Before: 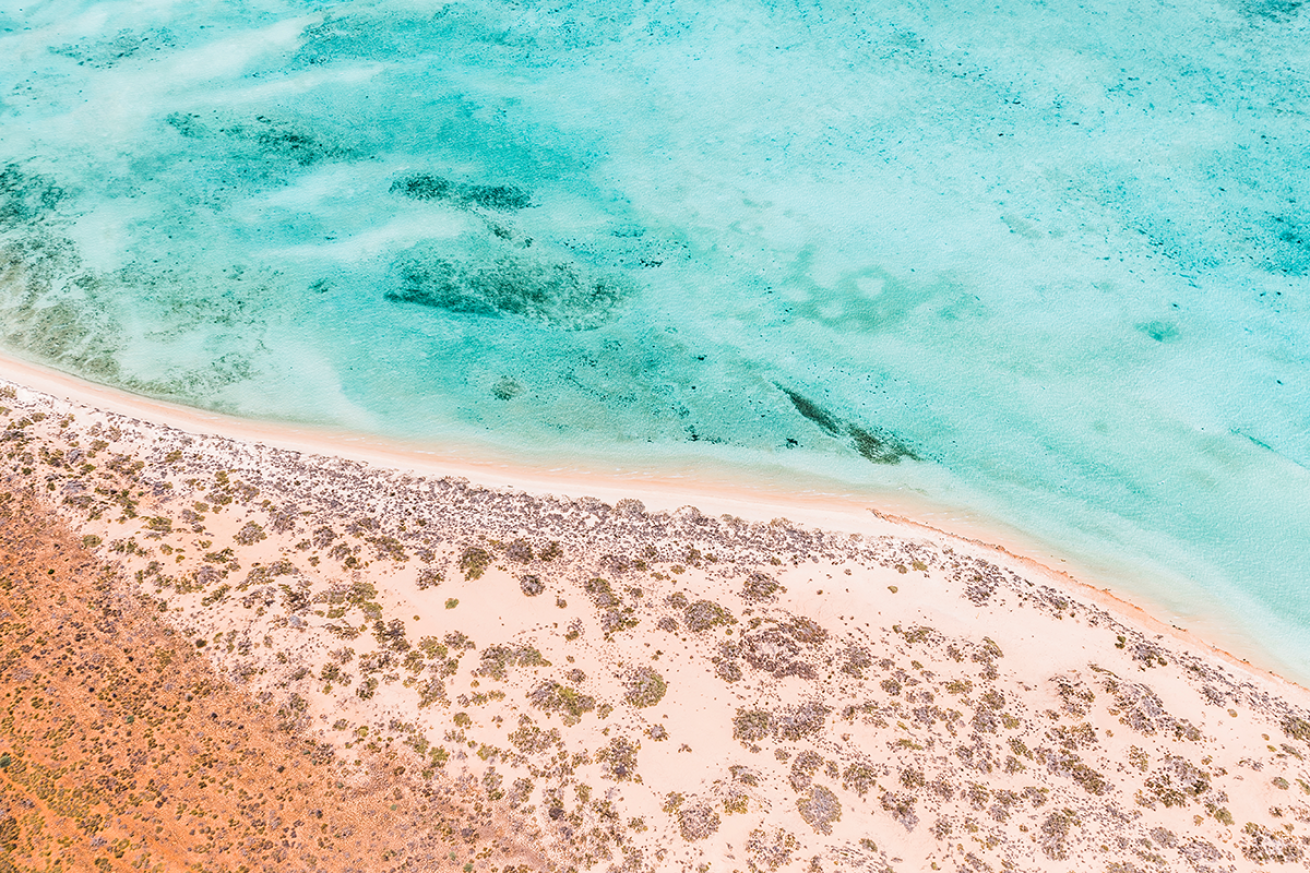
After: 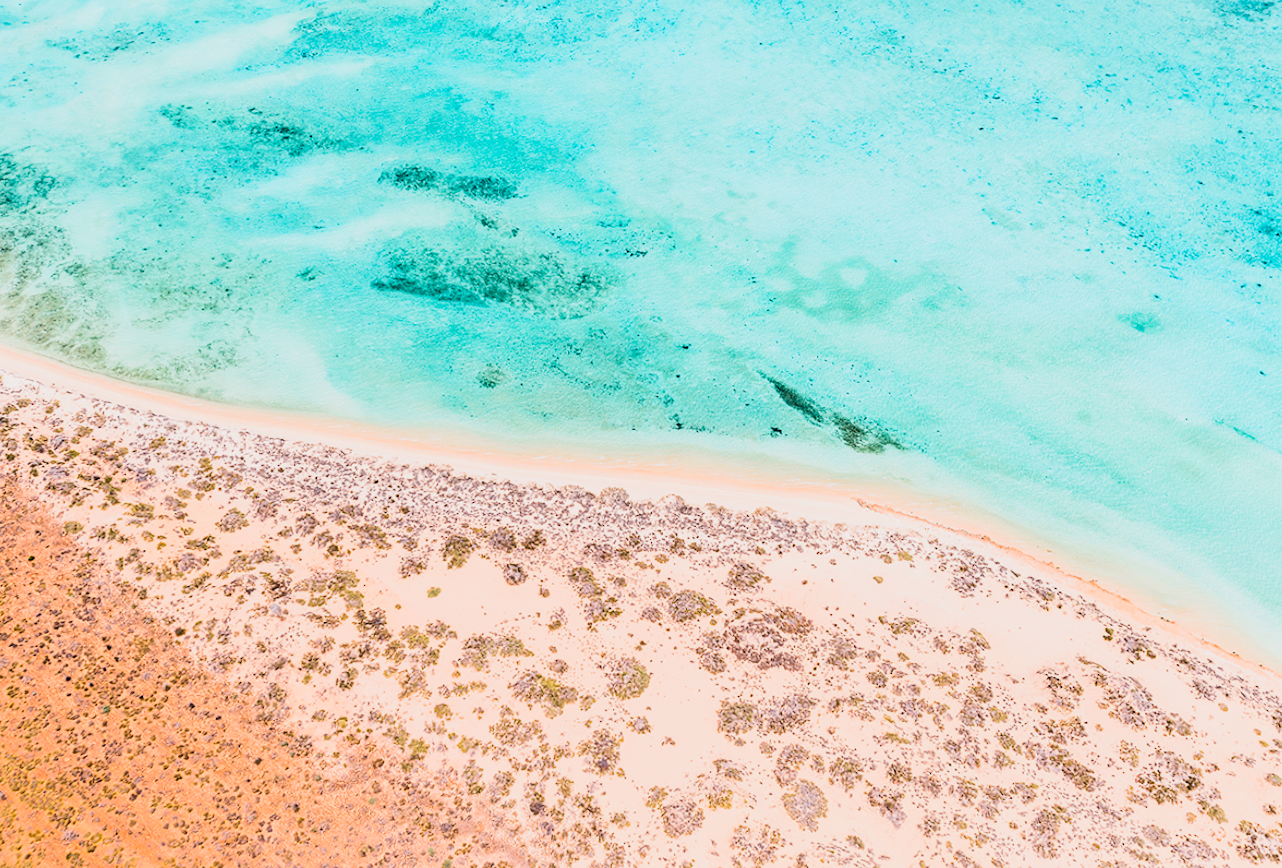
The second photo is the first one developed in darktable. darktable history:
contrast brightness saturation: contrast 0.2, brightness 0.16, saturation 0.22
exposure: black level correction 0.005, exposure 0.001 EV, compensate highlight preservation false
filmic rgb: black relative exposure -8.15 EV, white relative exposure 3.76 EV, hardness 4.46
rotate and perspective: rotation 0.226°, lens shift (vertical) -0.042, crop left 0.023, crop right 0.982, crop top 0.006, crop bottom 0.994
